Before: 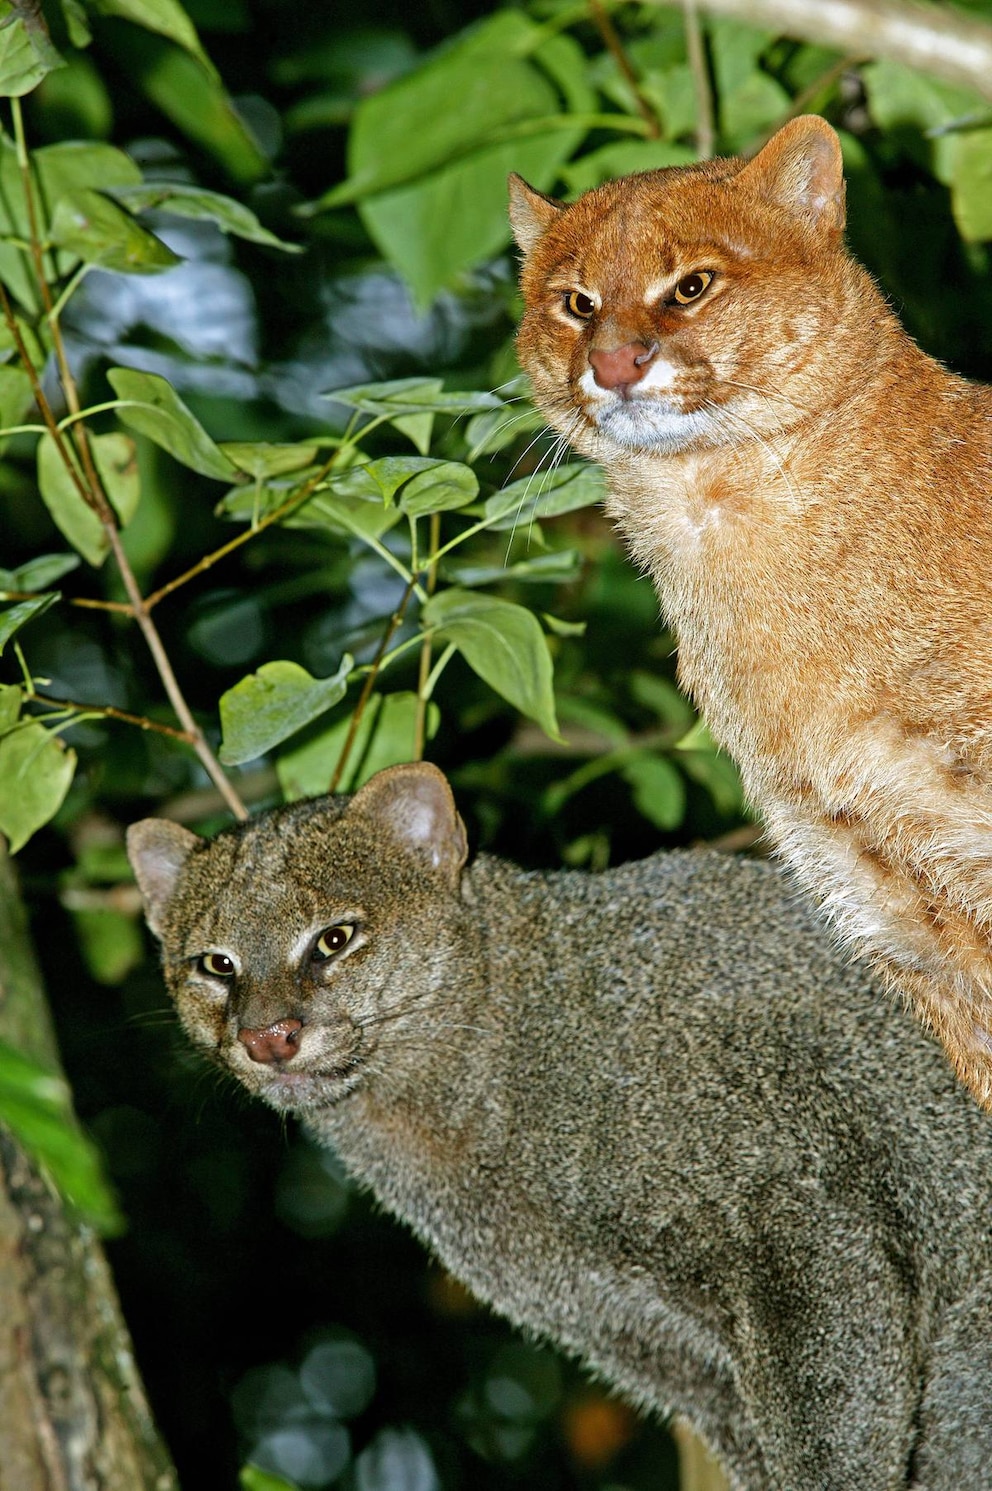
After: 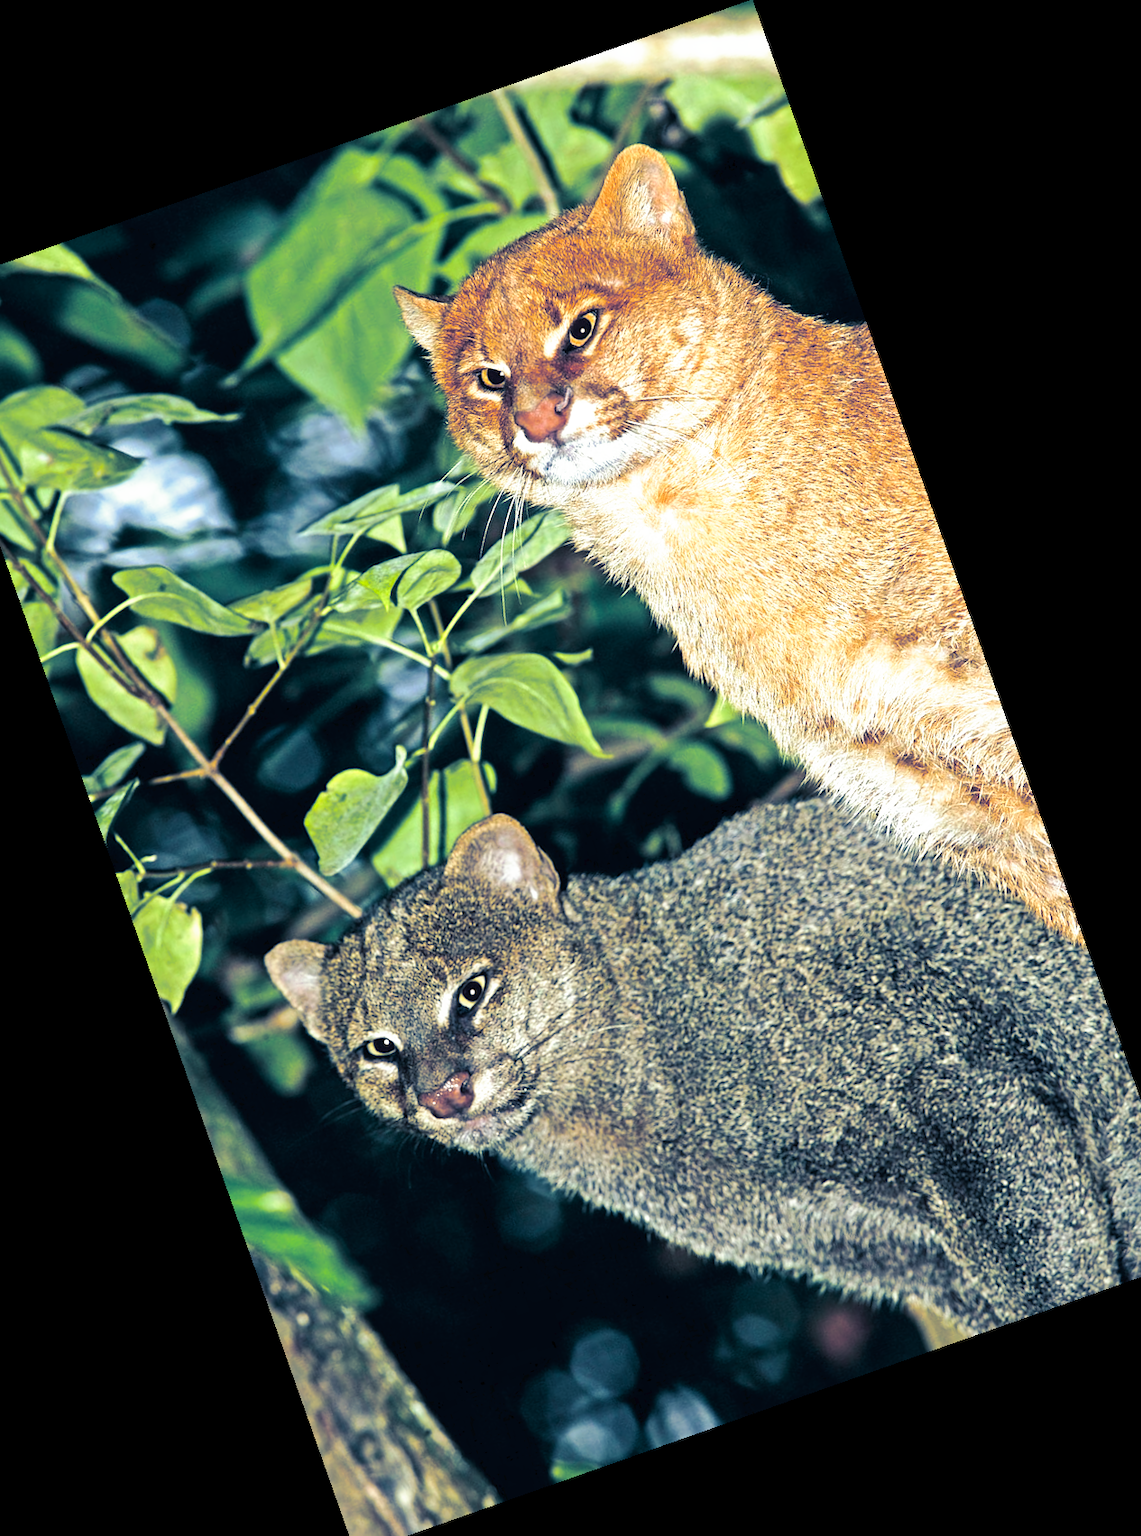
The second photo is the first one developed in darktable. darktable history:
crop and rotate: angle 19.43°, left 6.812%, right 4.125%, bottom 1.087%
rotate and perspective: rotation 0.192°, lens shift (horizontal) -0.015, crop left 0.005, crop right 0.996, crop top 0.006, crop bottom 0.99
tone curve: curves: ch0 [(0, 0) (0.003, 0.032) (0.011, 0.036) (0.025, 0.049) (0.044, 0.075) (0.069, 0.112) (0.1, 0.151) (0.136, 0.197) (0.177, 0.241) (0.224, 0.295) (0.277, 0.355) (0.335, 0.429) (0.399, 0.512) (0.468, 0.607) (0.543, 0.702) (0.623, 0.796) (0.709, 0.903) (0.801, 0.987) (0.898, 0.997) (1, 1)], preserve colors none
split-toning: shadows › hue 226.8°, shadows › saturation 0.84
